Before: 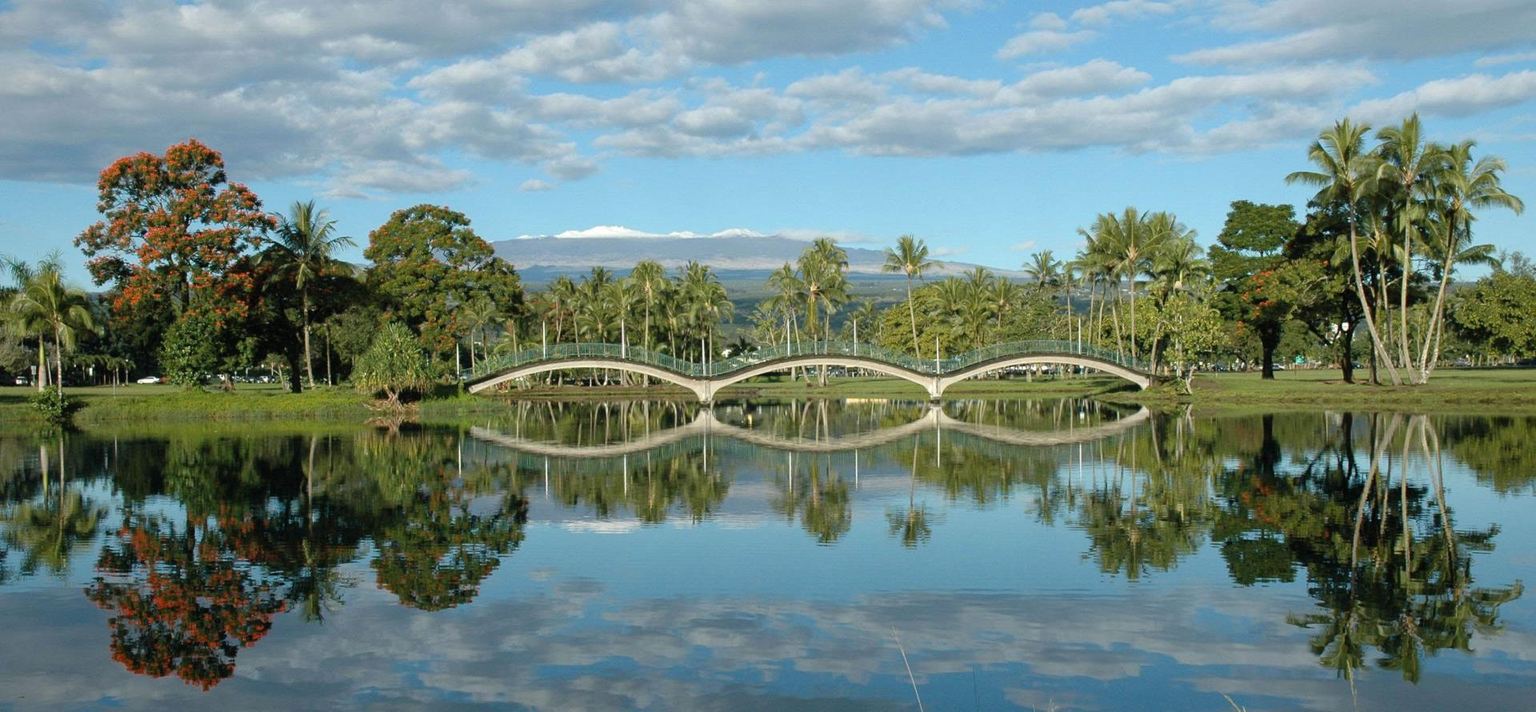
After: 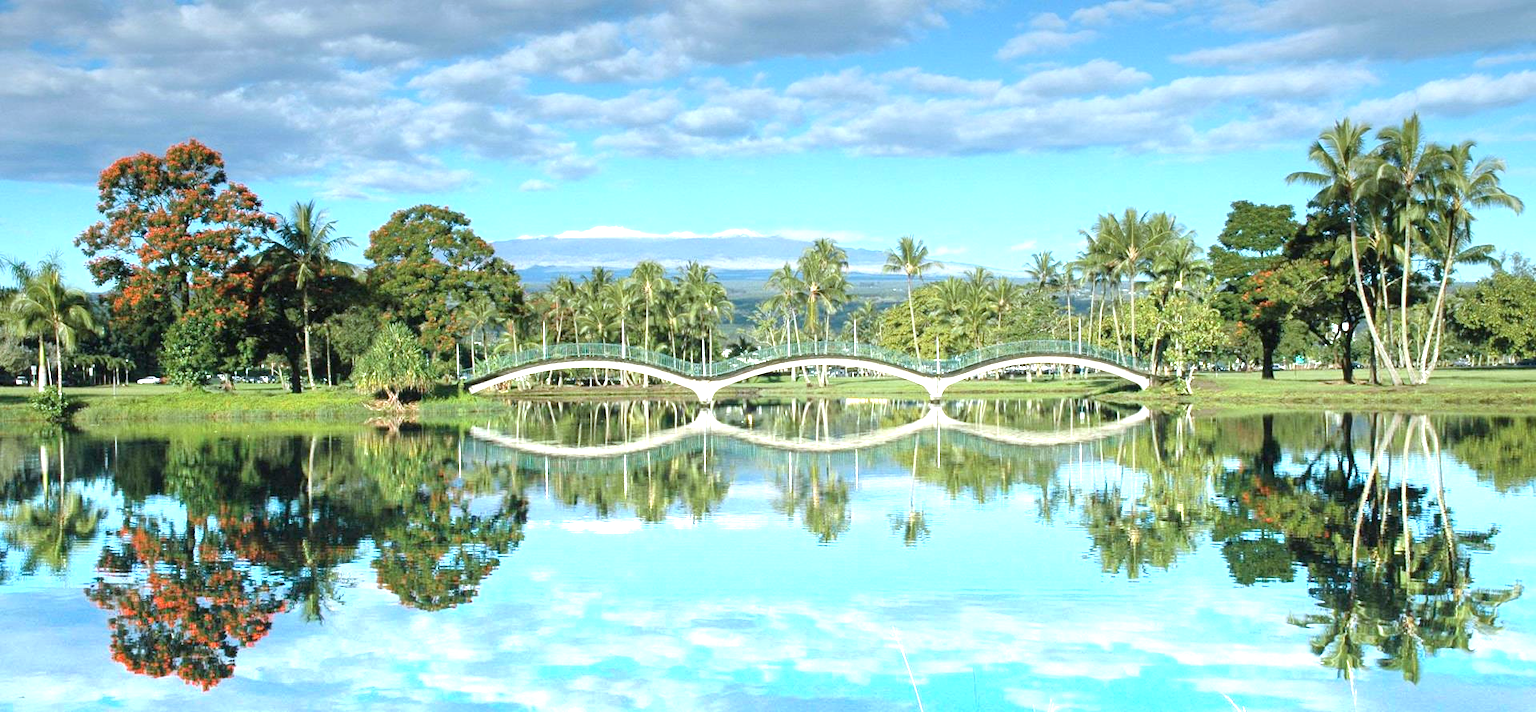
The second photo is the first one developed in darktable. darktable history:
graduated density: density -3.9 EV
color calibration: x 0.367, y 0.376, temperature 4372.25 K
